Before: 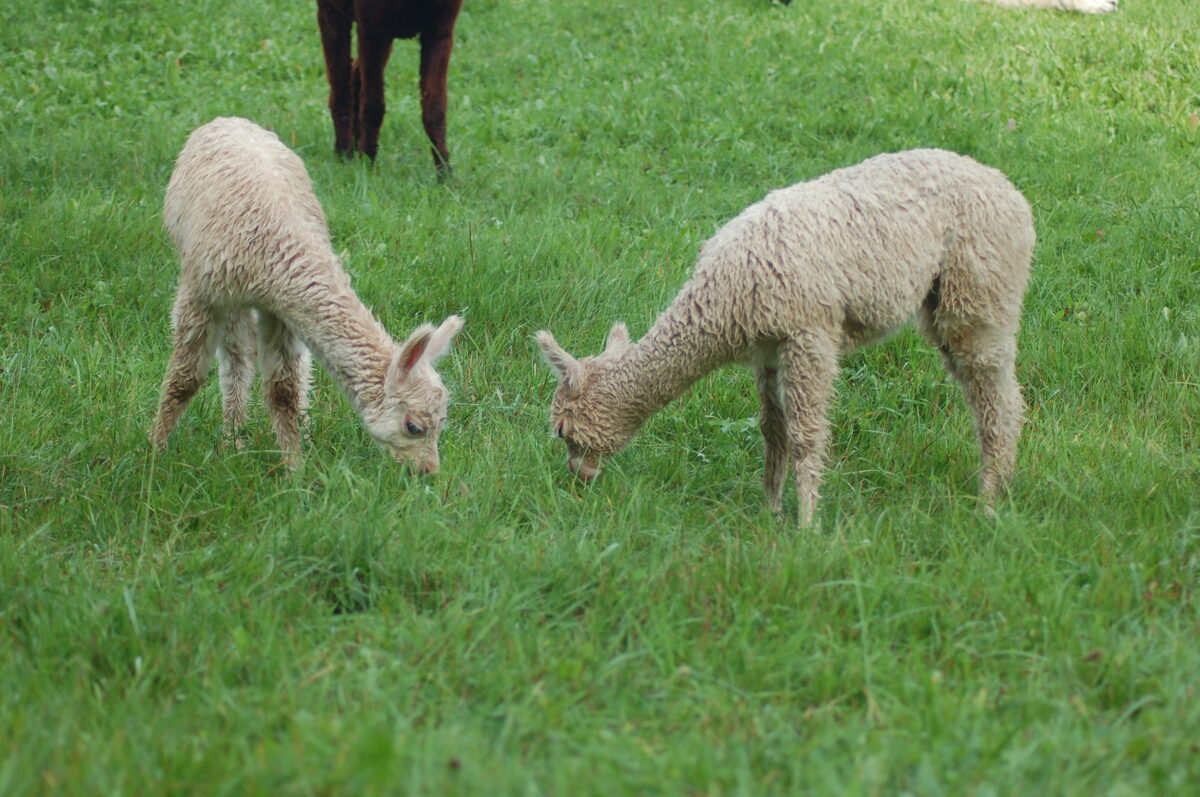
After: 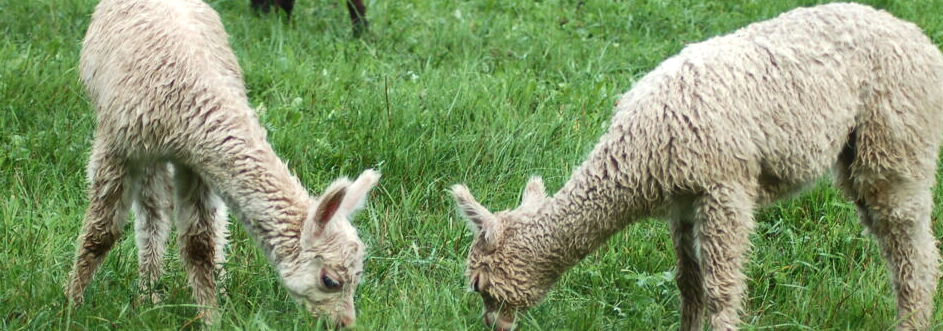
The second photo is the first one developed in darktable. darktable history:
tone equalizer: -8 EV -0.417 EV, -7 EV -0.389 EV, -6 EV -0.333 EV, -5 EV -0.222 EV, -3 EV 0.222 EV, -2 EV 0.333 EV, -1 EV 0.389 EV, +0 EV 0.417 EV, edges refinement/feathering 500, mask exposure compensation -1.57 EV, preserve details no
local contrast: mode bilateral grid, contrast 20, coarseness 50, detail 150%, midtone range 0.2
crop: left 7.036%, top 18.398%, right 14.379%, bottom 40.043%
